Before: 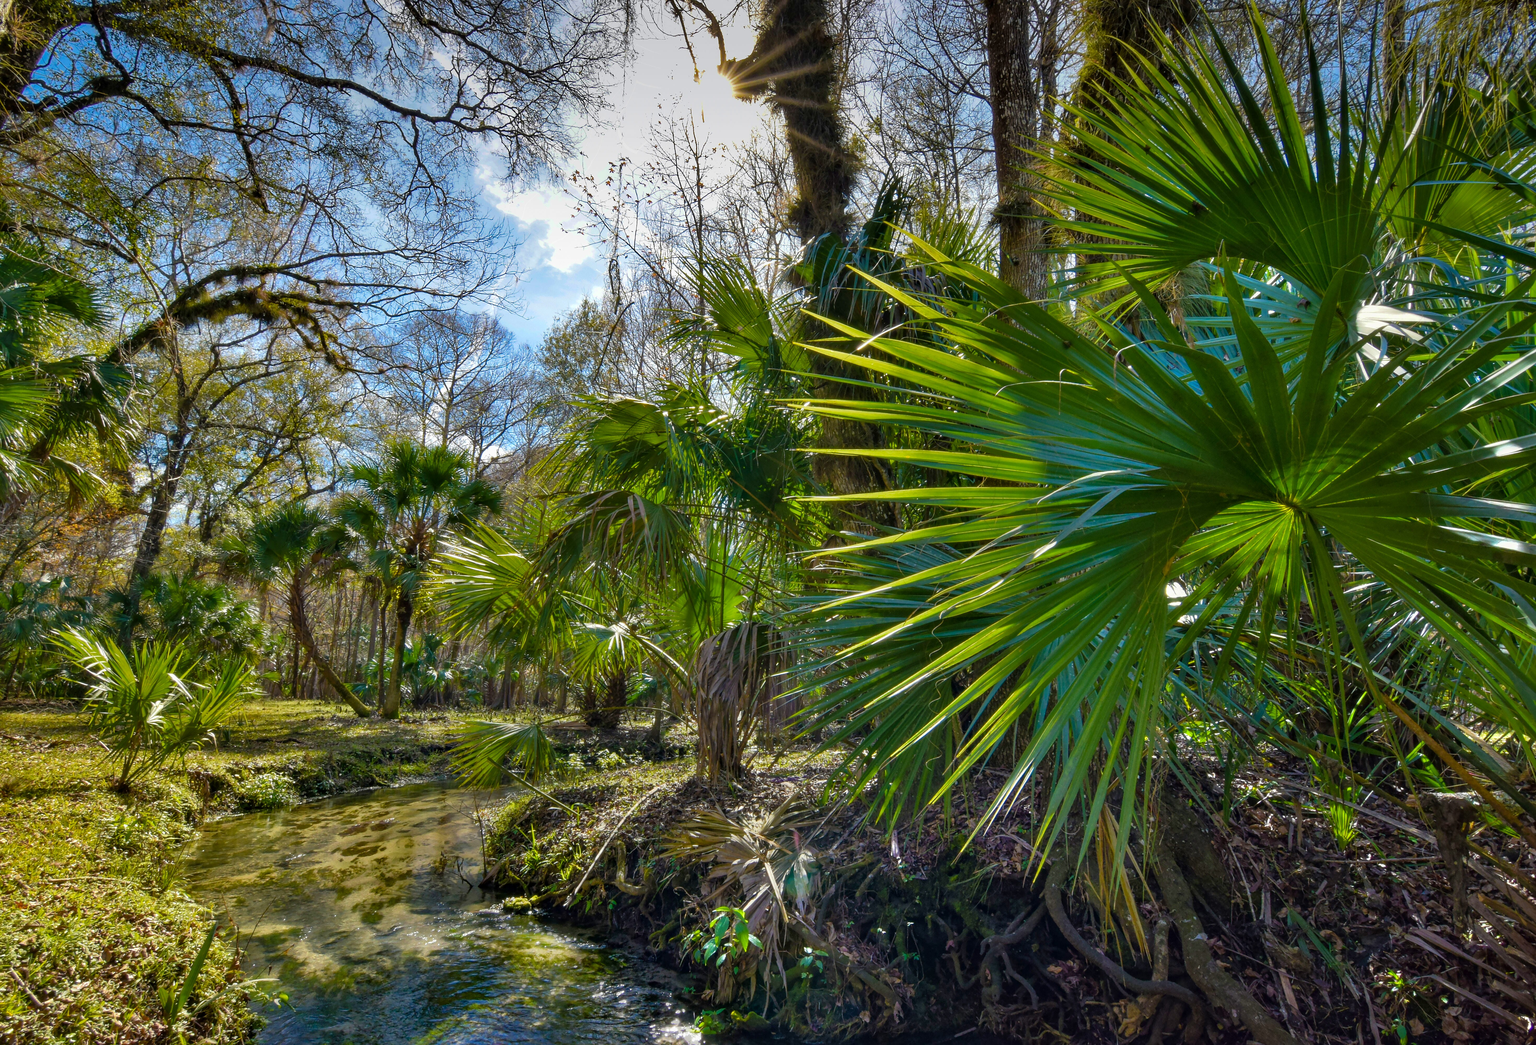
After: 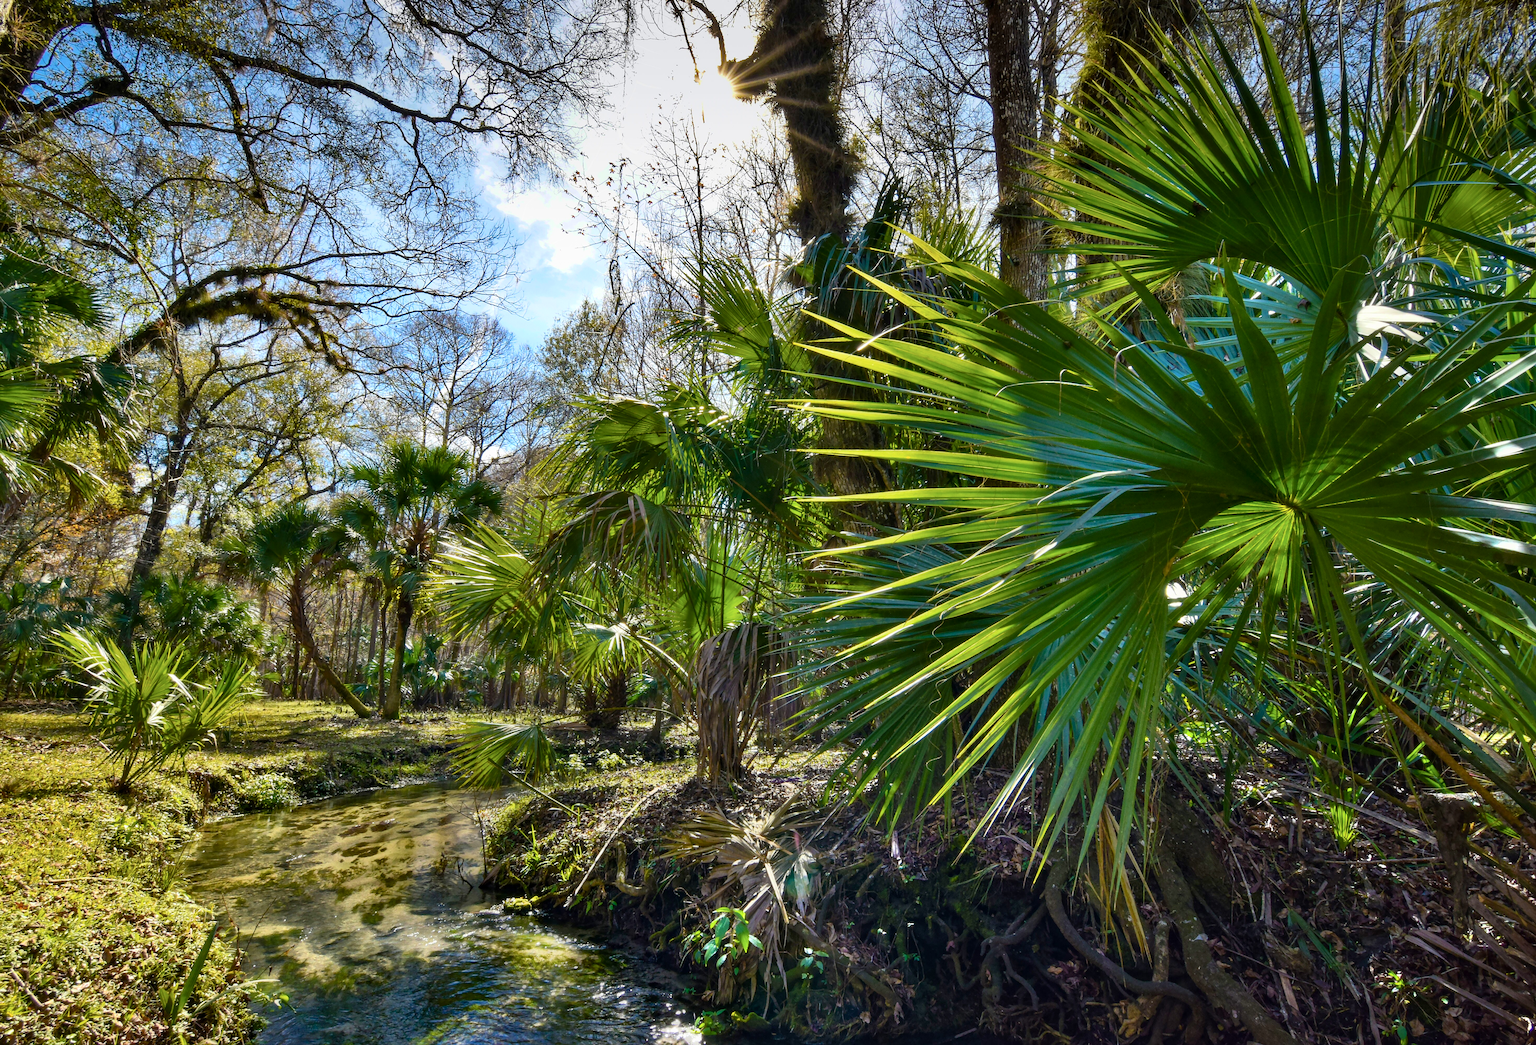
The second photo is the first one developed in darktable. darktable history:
contrast brightness saturation: contrast 0.244, brightness 0.093
